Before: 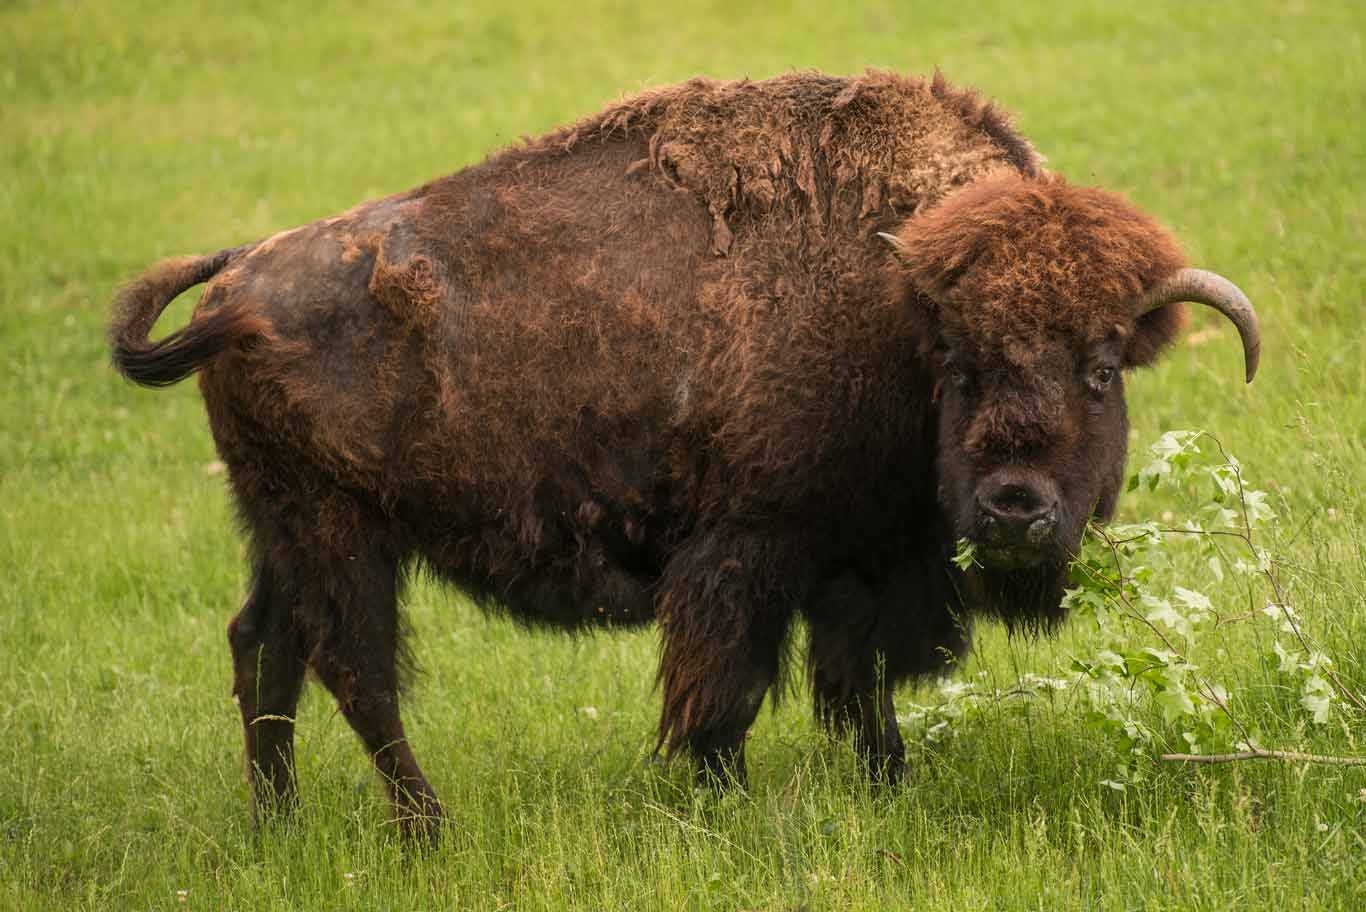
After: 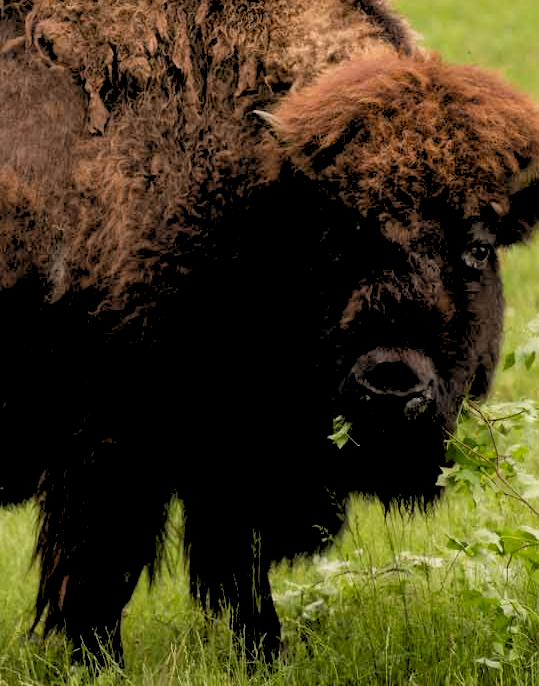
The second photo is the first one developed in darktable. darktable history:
contrast equalizer: octaves 7, y [[0.502, 0.505, 0.512, 0.529, 0.564, 0.588], [0.5 ×6], [0.502, 0.505, 0.512, 0.529, 0.564, 0.588], [0, 0.001, 0.001, 0.004, 0.008, 0.011], [0, 0.001, 0.001, 0.004, 0.008, 0.011]], mix -1
crop: left 45.721%, top 13.393%, right 14.118%, bottom 10.01%
rgb levels: levels [[0.029, 0.461, 0.922], [0, 0.5, 1], [0, 0.5, 1]]
exposure: black level correction 0.009, exposure -0.159 EV, compensate highlight preservation false
